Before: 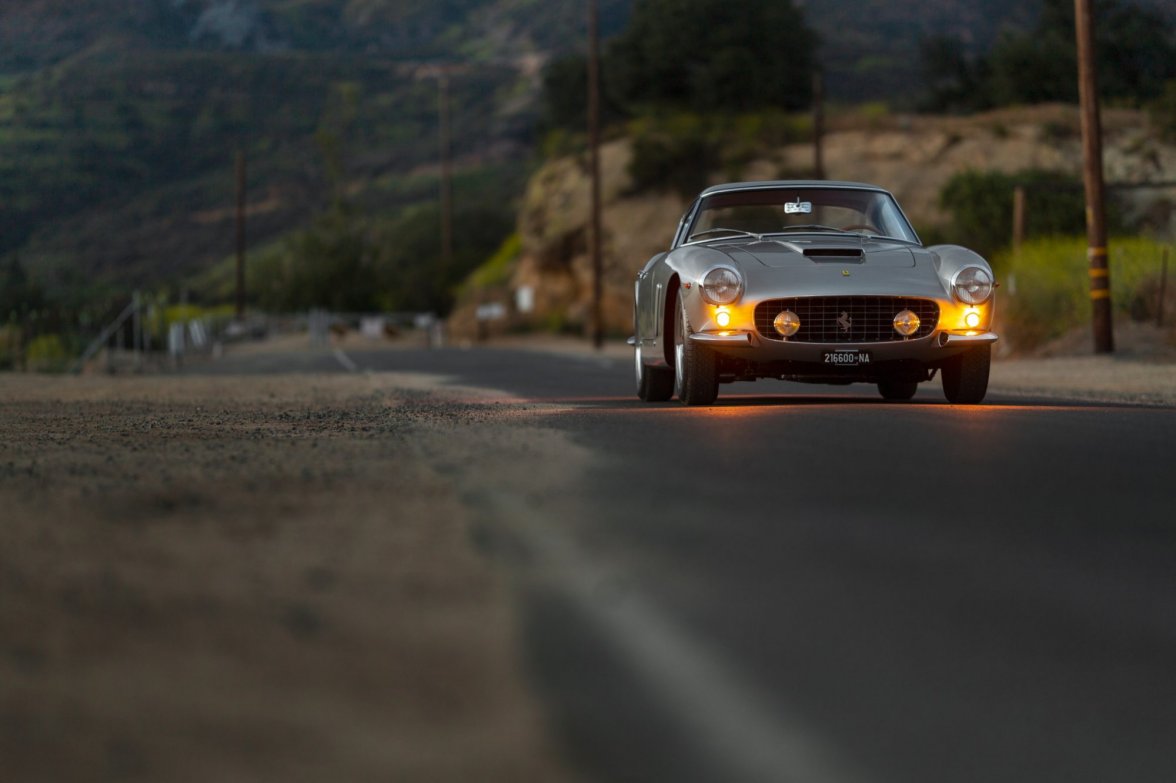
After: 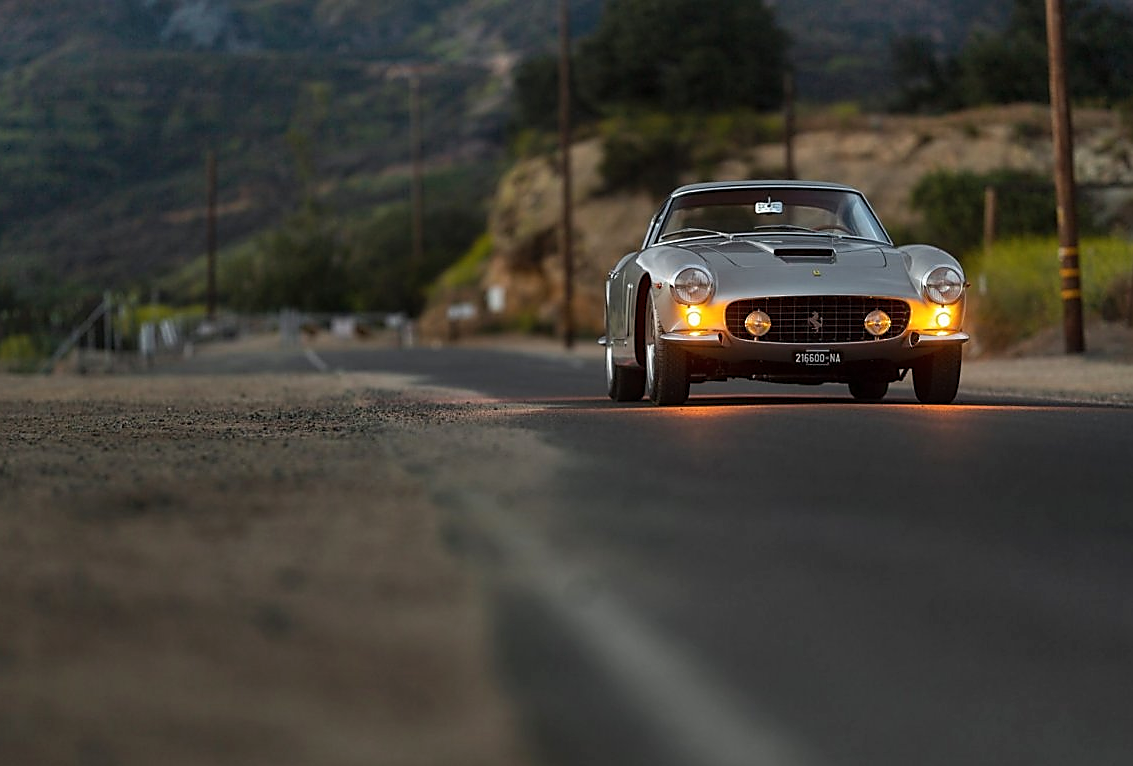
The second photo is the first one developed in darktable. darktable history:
shadows and highlights: shadows 34.2, highlights -34.86, soften with gaussian
crop and rotate: left 2.595%, right 1.044%, bottom 2.158%
sharpen: radius 1.392, amount 1.266, threshold 0.733
